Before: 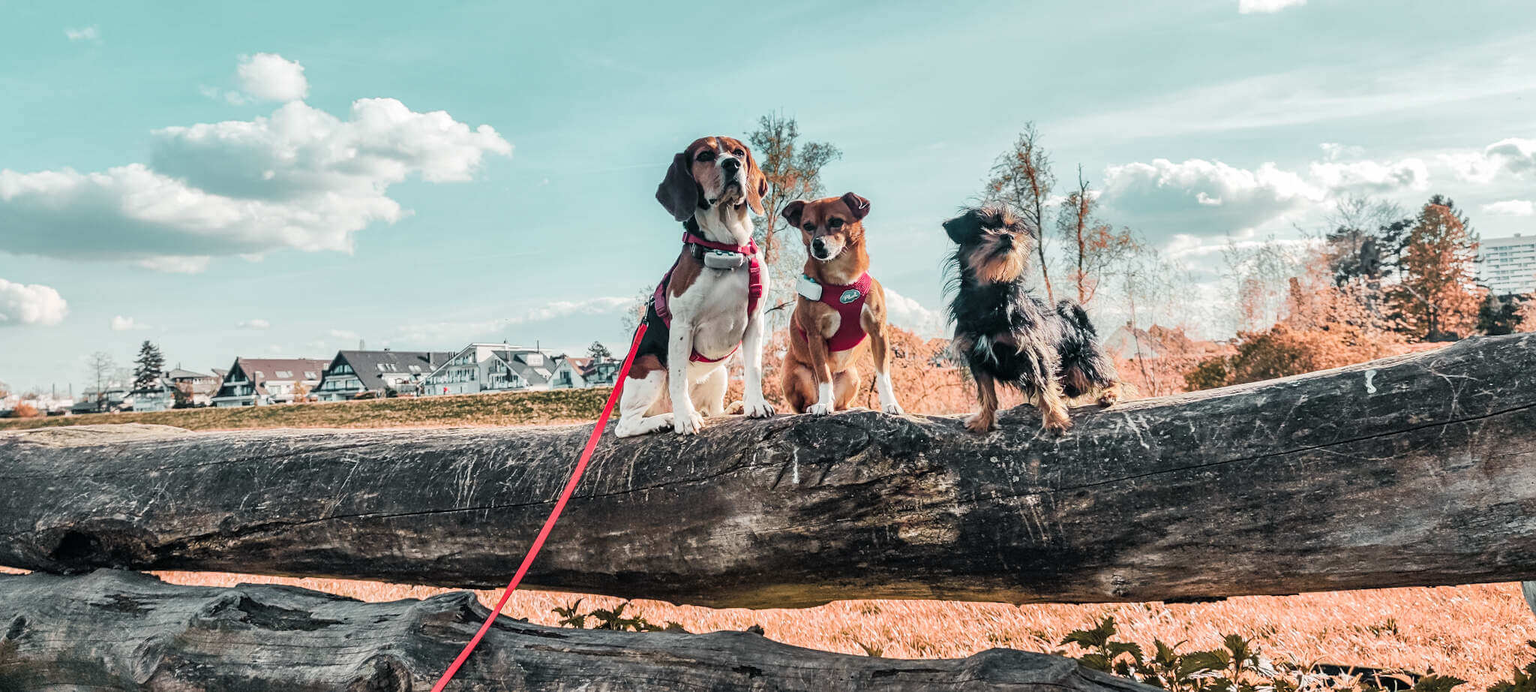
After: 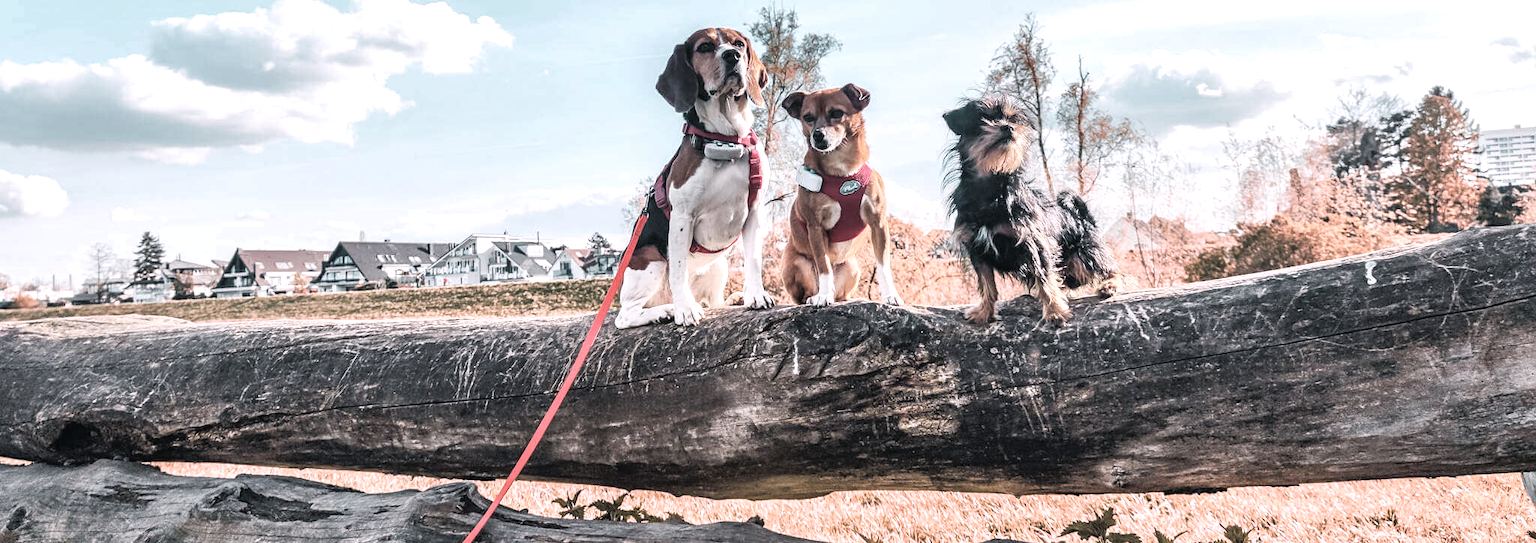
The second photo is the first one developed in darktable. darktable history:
crop and rotate: top 15.774%, bottom 5.506%
exposure: black level correction 0.001, exposure 0.5 EV, compensate exposure bias true, compensate highlight preservation false
white balance: red 1.05, blue 1.072
contrast brightness saturation: contrast -0.05, saturation -0.41
